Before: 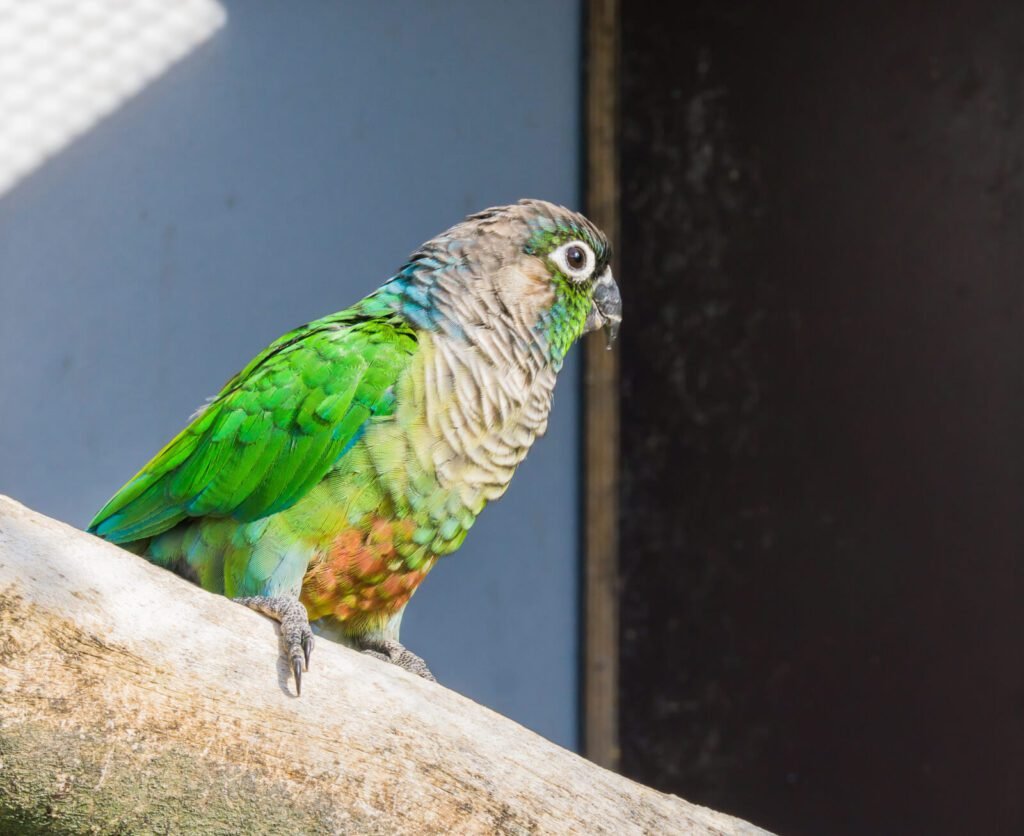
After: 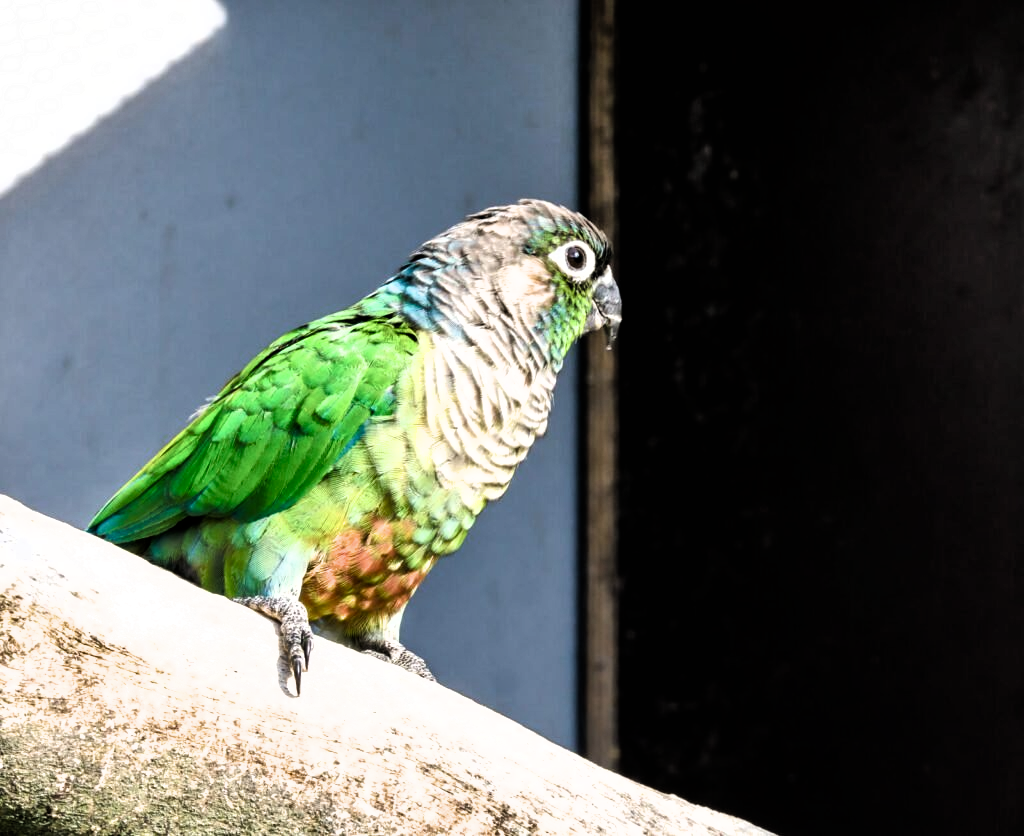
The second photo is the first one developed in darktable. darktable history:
filmic rgb: black relative exposure -8.25 EV, white relative exposure 2.24 EV, hardness 7.11, latitude 85.35%, contrast 1.683, highlights saturation mix -4.08%, shadows ↔ highlights balance -2.91%
shadows and highlights: shadows 58.48, soften with gaussian
